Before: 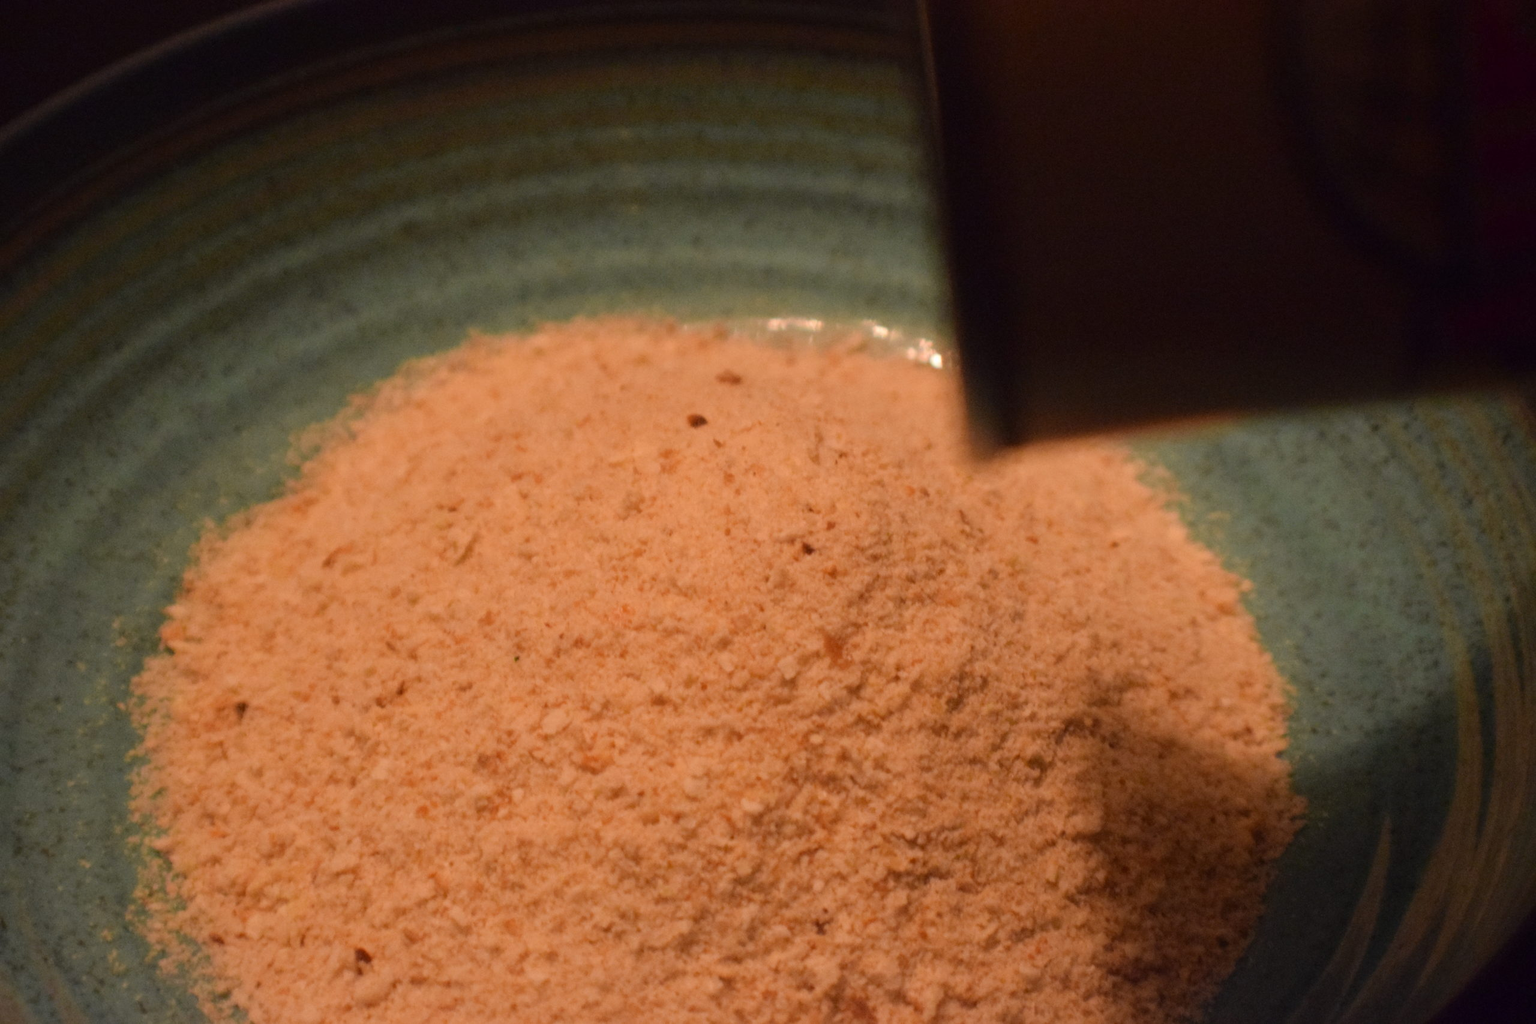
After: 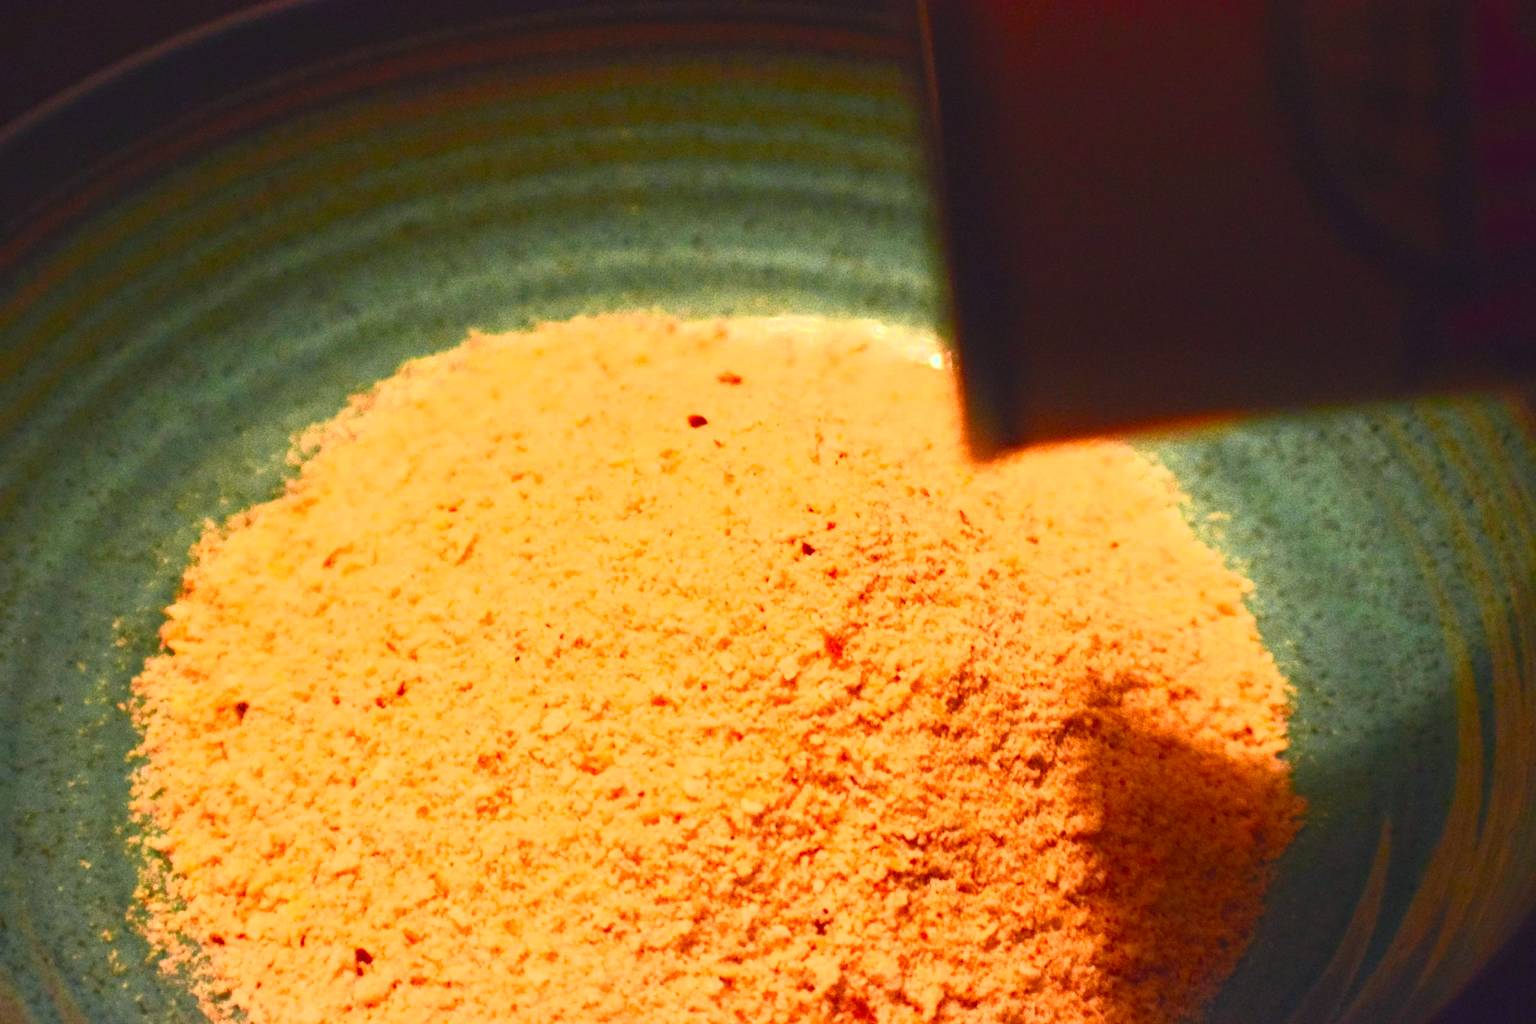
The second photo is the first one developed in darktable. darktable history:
haze removal: compatibility mode true, adaptive false
contrast brightness saturation: contrast 1, brightness 1, saturation 1
